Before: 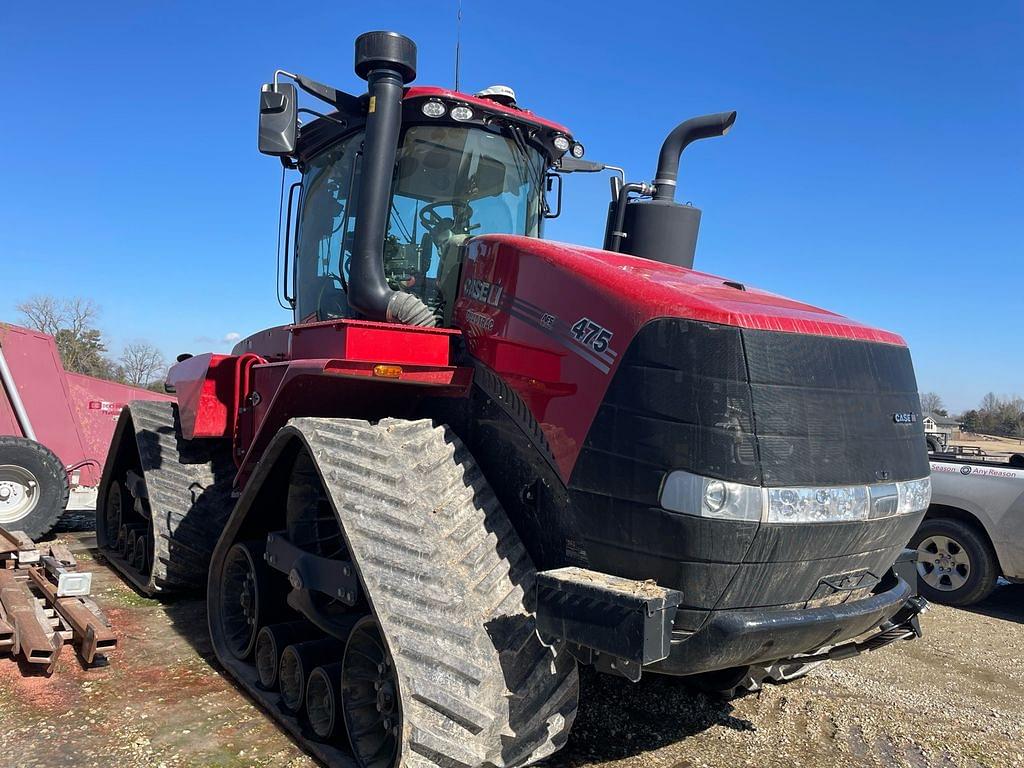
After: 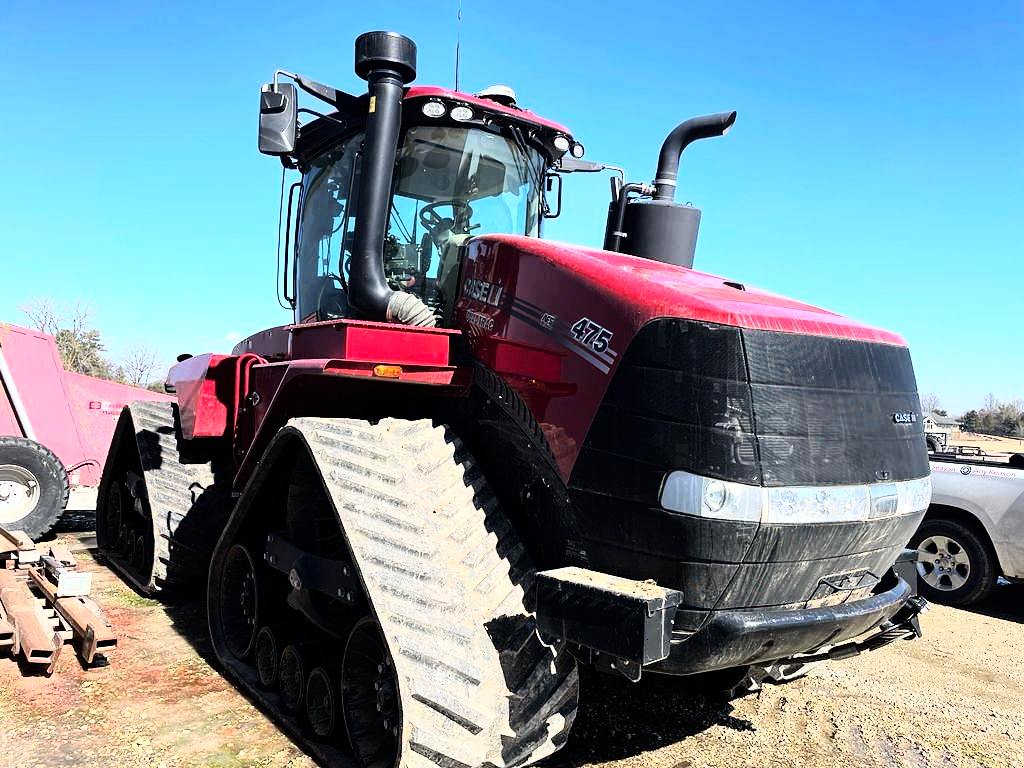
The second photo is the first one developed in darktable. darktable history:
rgb curve: curves: ch0 [(0, 0) (0.21, 0.15) (0.24, 0.21) (0.5, 0.75) (0.75, 0.96) (0.89, 0.99) (1, 1)]; ch1 [(0, 0.02) (0.21, 0.13) (0.25, 0.2) (0.5, 0.67) (0.75, 0.9) (0.89, 0.97) (1, 1)]; ch2 [(0, 0.02) (0.21, 0.13) (0.25, 0.2) (0.5, 0.67) (0.75, 0.9) (0.89, 0.97) (1, 1)], compensate middle gray true
exposure: black level correction 0, compensate exposure bias true, compensate highlight preservation false
